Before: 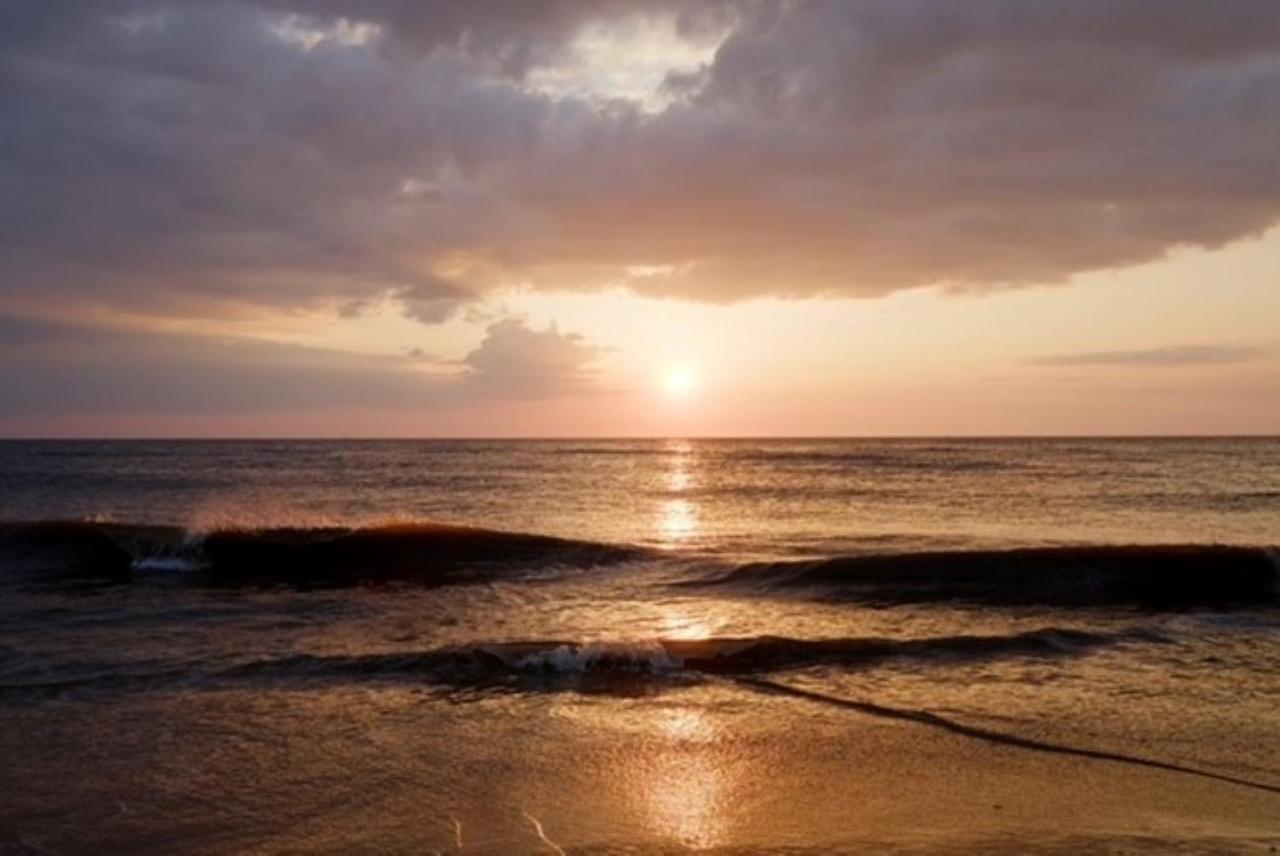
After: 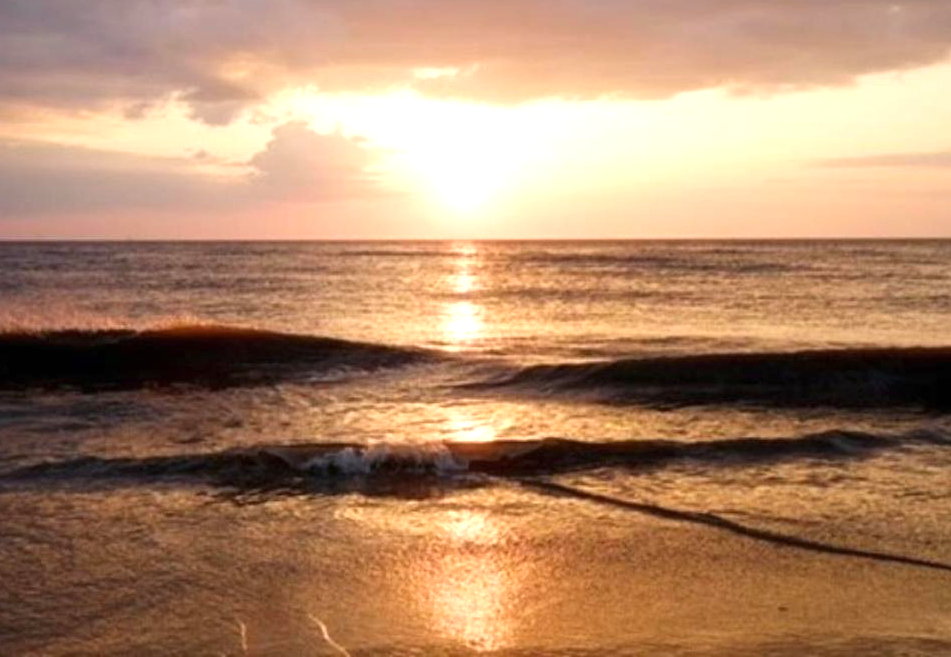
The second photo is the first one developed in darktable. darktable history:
exposure: black level correction 0, exposure 0.704 EV, compensate highlight preservation false
crop: left 16.826%, top 23.157%, right 8.831%
